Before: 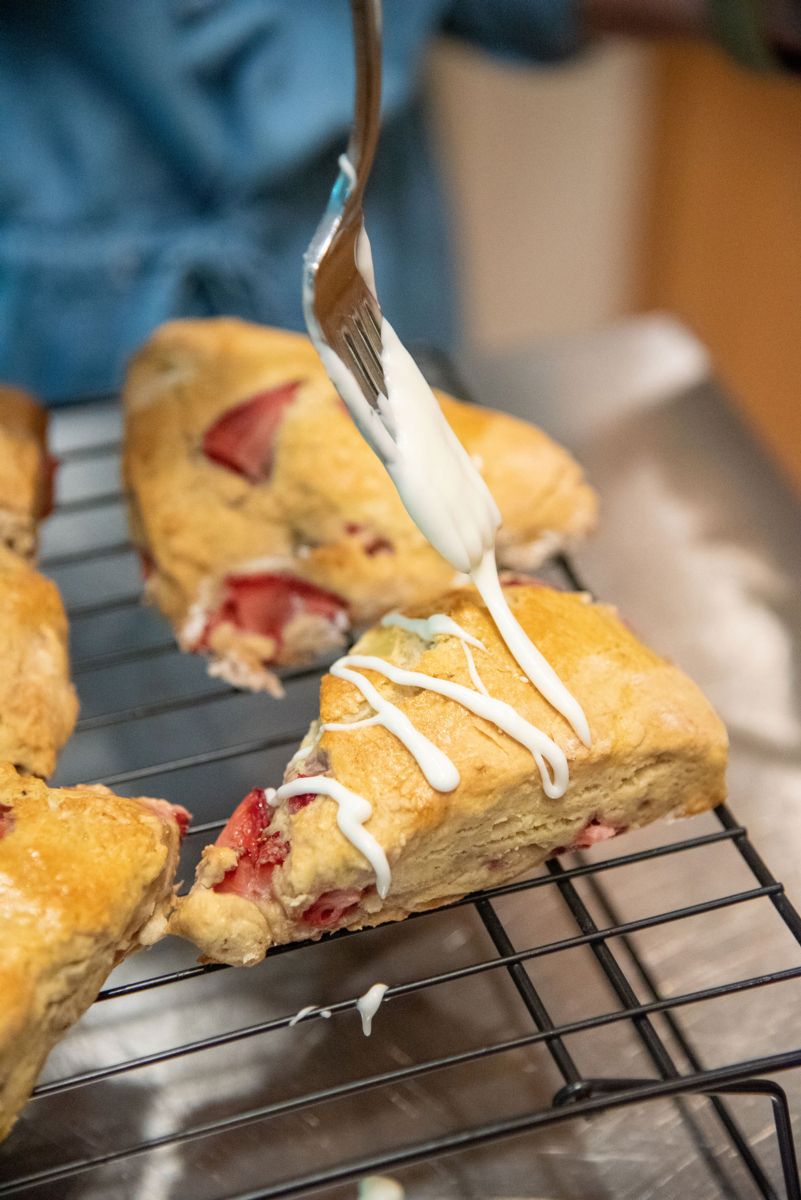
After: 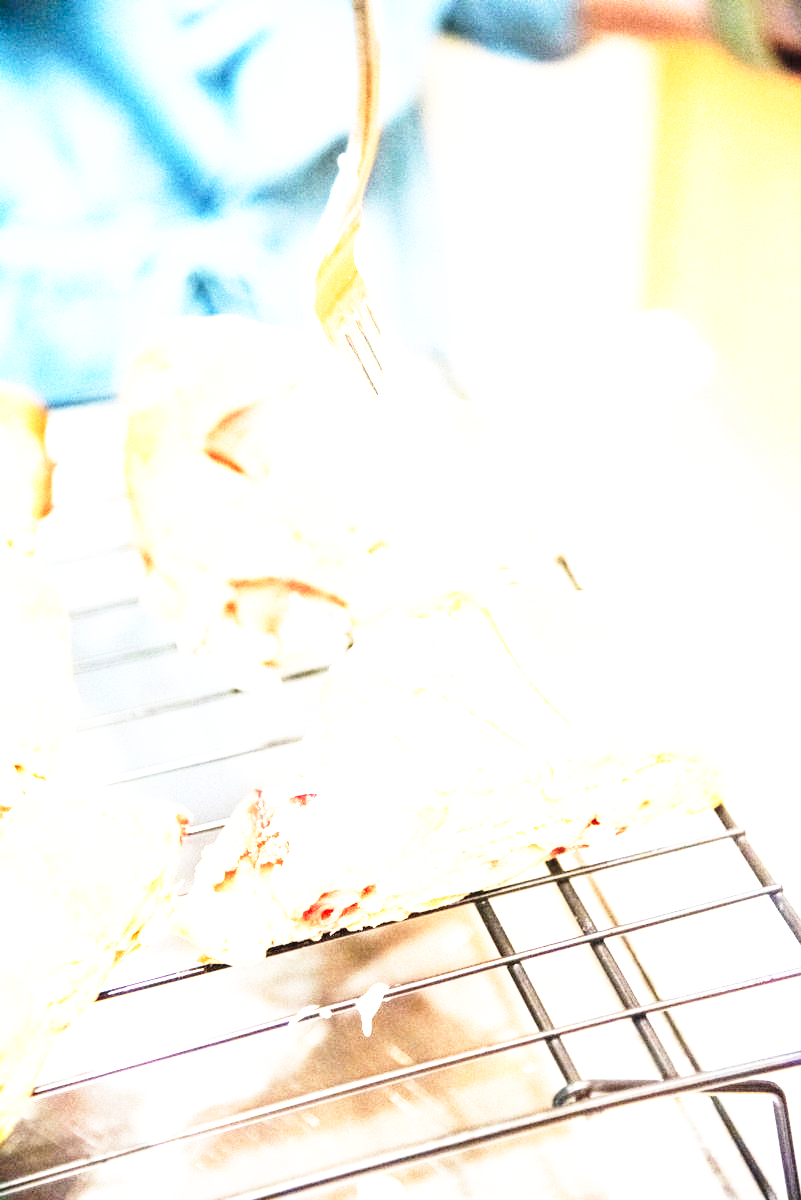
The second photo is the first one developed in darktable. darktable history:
exposure: black level correction 0, exposure 2.138 EV, compensate exposure bias true, compensate highlight preservation false
base curve: curves: ch0 [(0, 0) (0.026, 0.03) (0.109, 0.232) (0.351, 0.748) (0.669, 0.968) (1, 1)], preserve colors none
